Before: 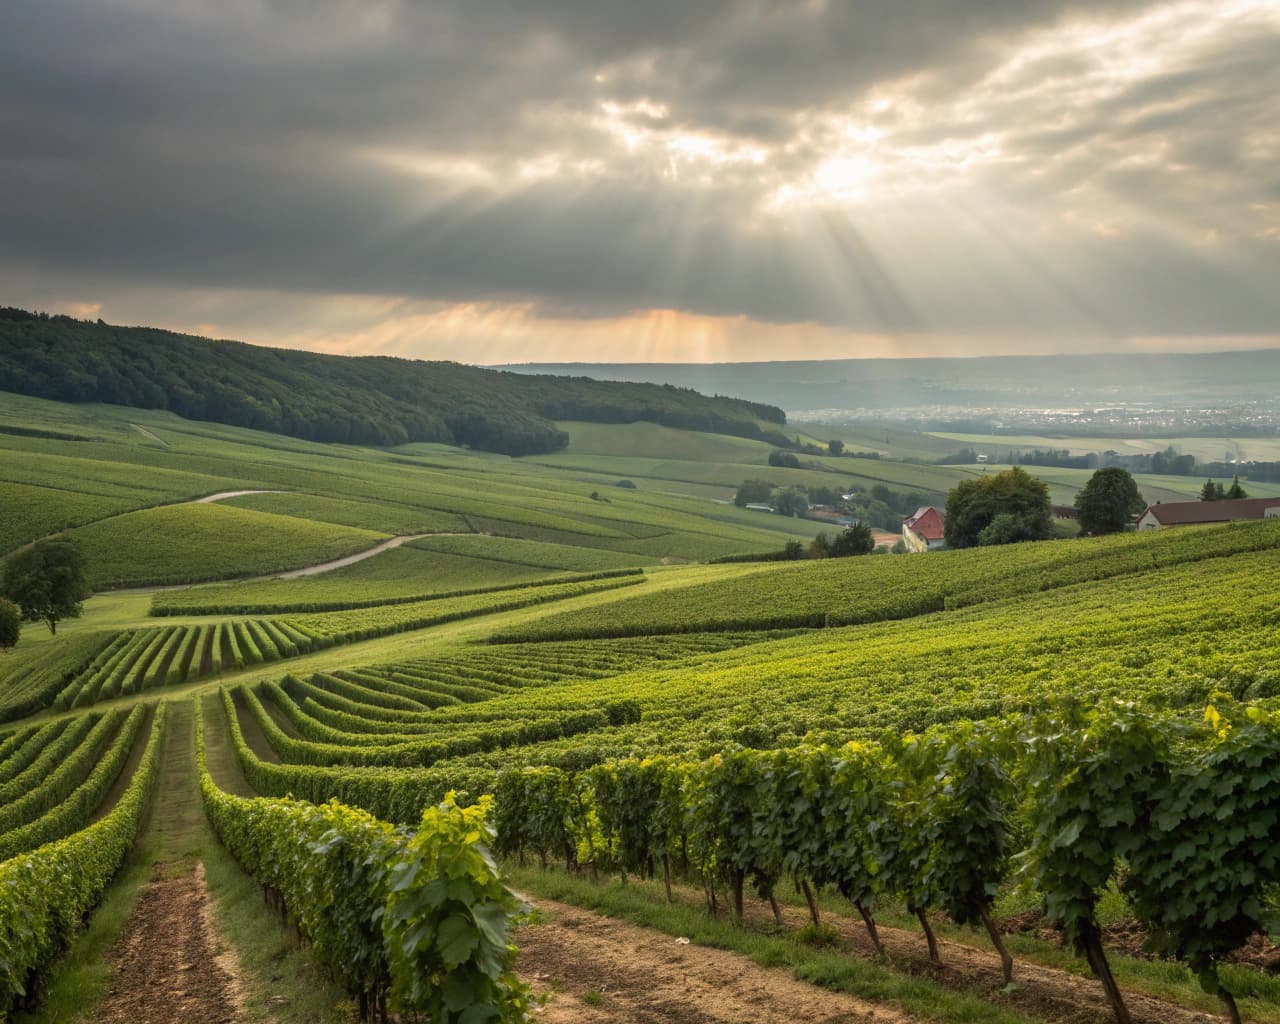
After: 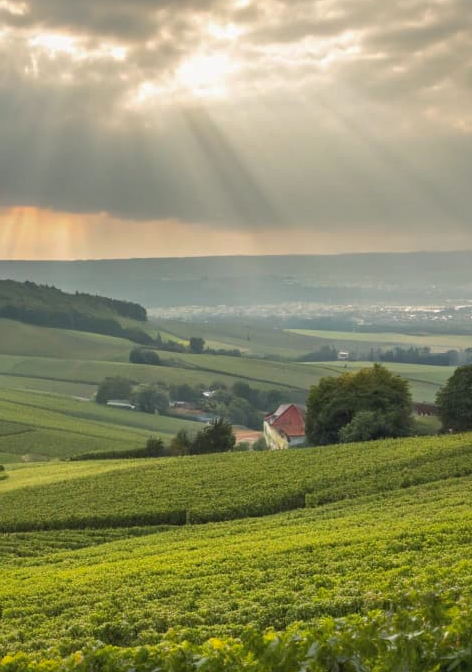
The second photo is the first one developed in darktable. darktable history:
crop and rotate: left 49.936%, top 10.094%, right 13.136%, bottom 24.256%
shadows and highlights: on, module defaults
